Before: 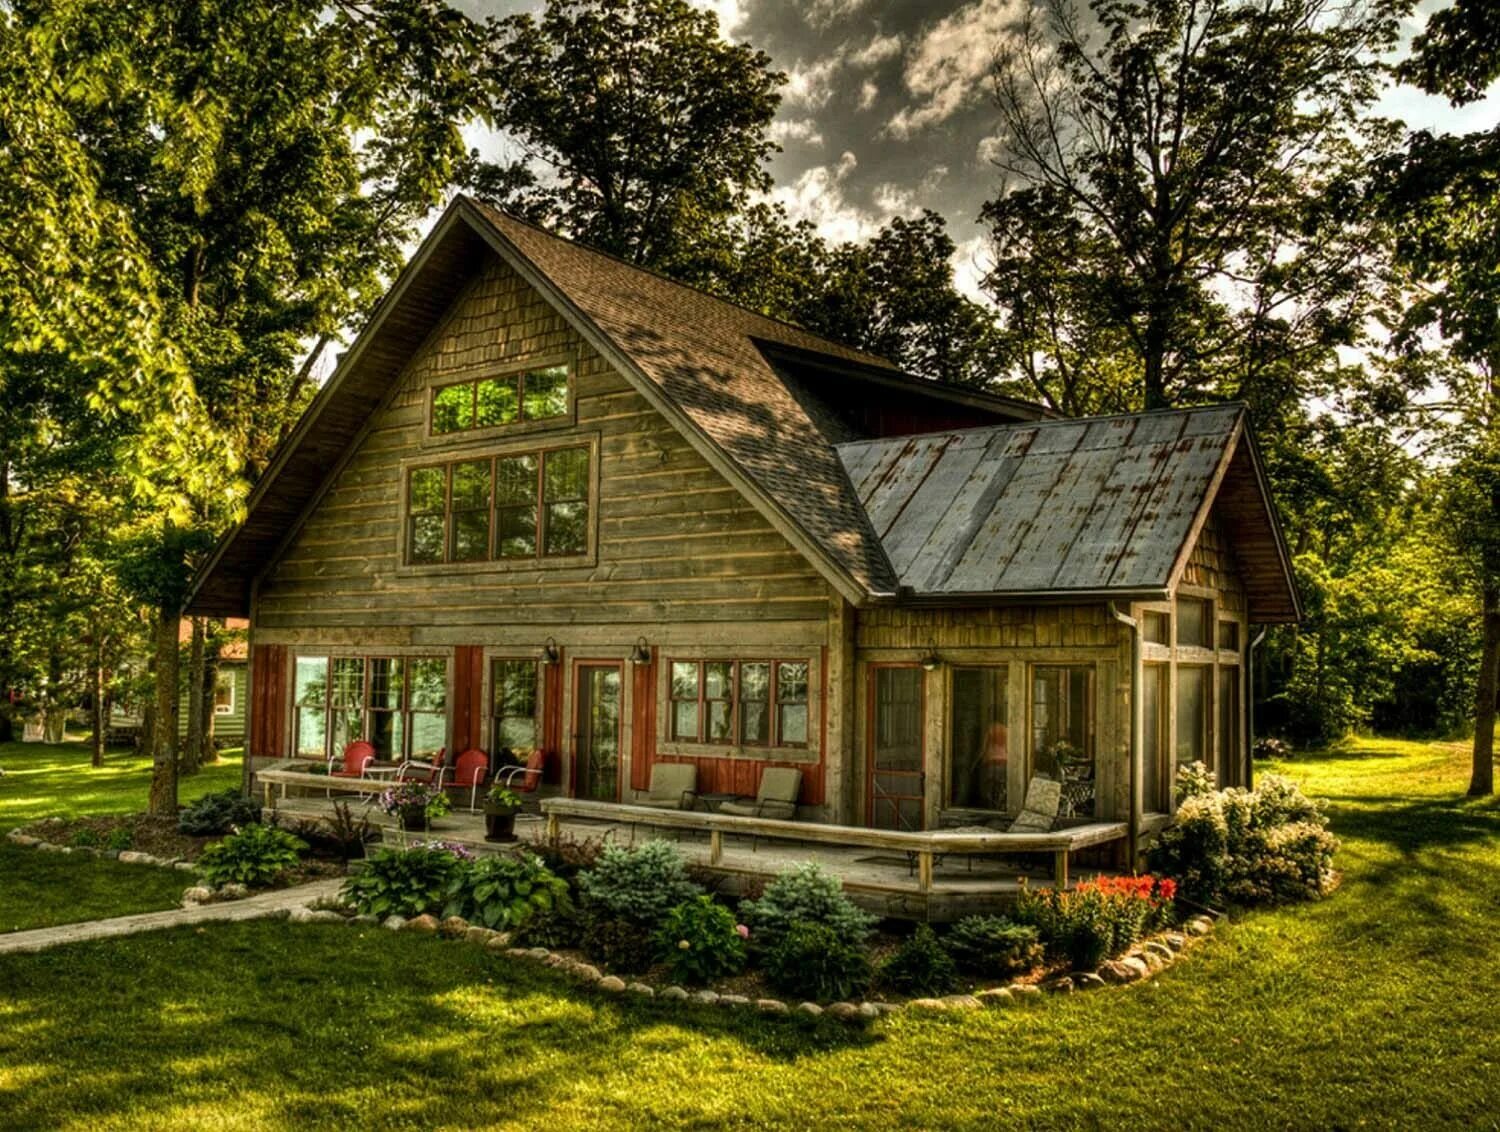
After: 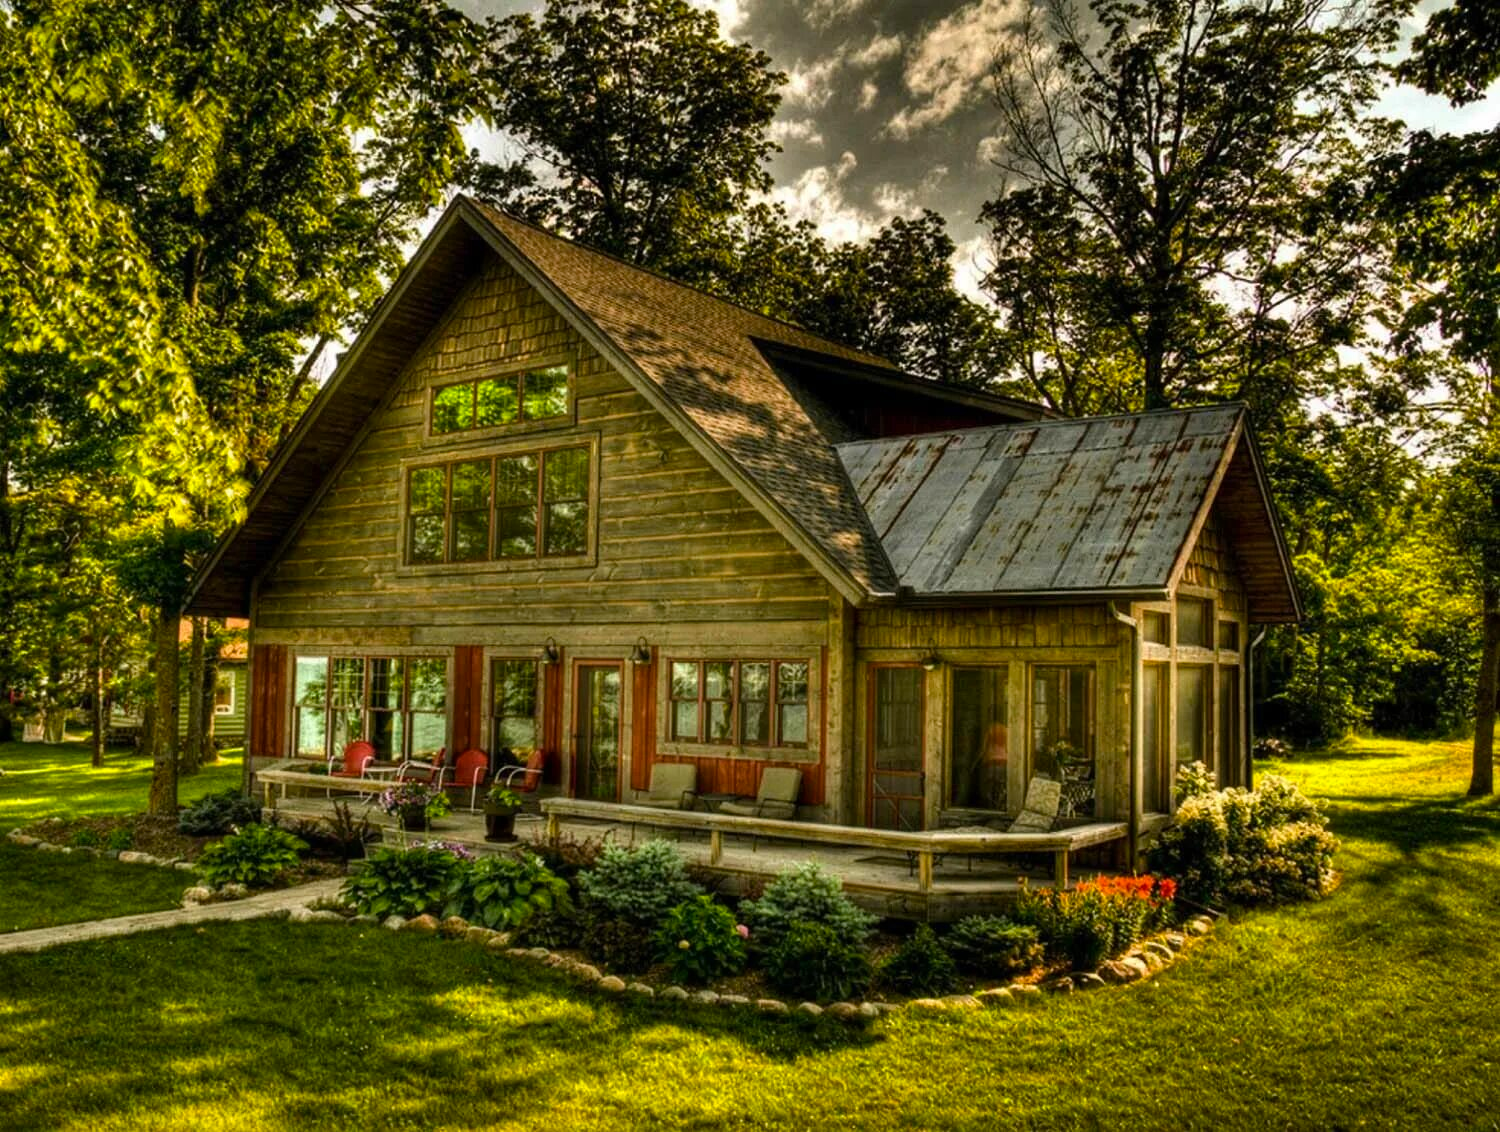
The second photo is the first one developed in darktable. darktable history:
color balance rgb: highlights gain › chroma 0.178%, highlights gain › hue 331.4°, linear chroma grading › global chroma 22.816%, perceptual saturation grading › global saturation 0.308%
